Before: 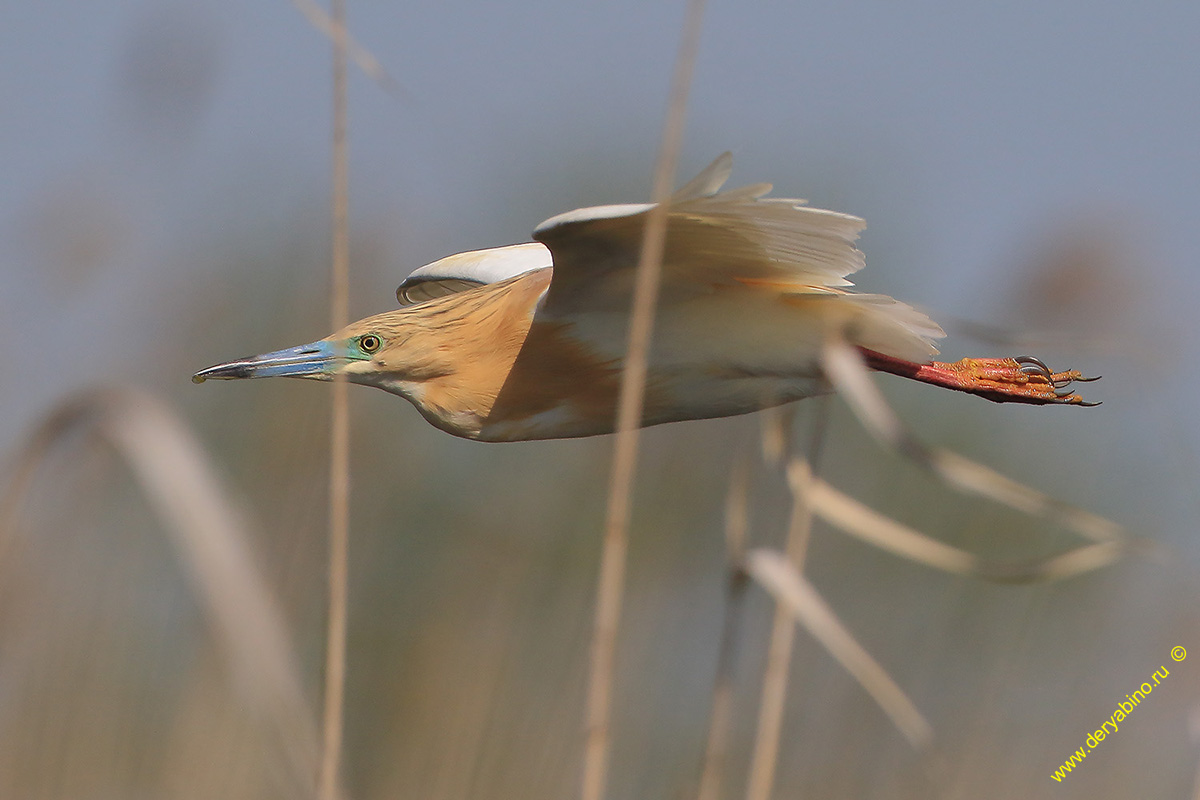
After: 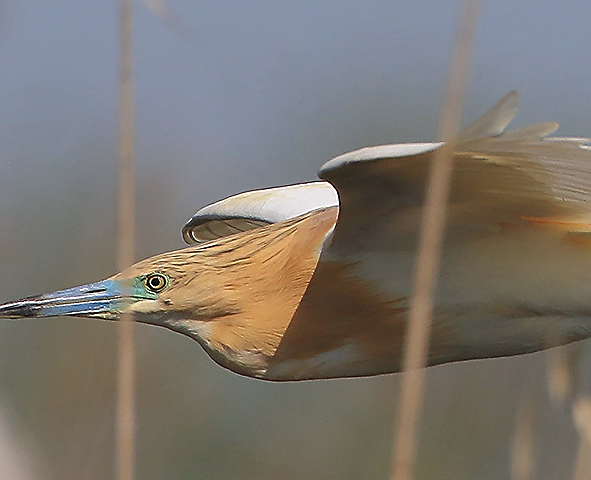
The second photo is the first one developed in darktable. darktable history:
sharpen: radius 1.4, amount 1.25, threshold 0.7
crop: left 17.835%, top 7.675%, right 32.881%, bottom 32.213%
white balance: red 0.988, blue 1.017
